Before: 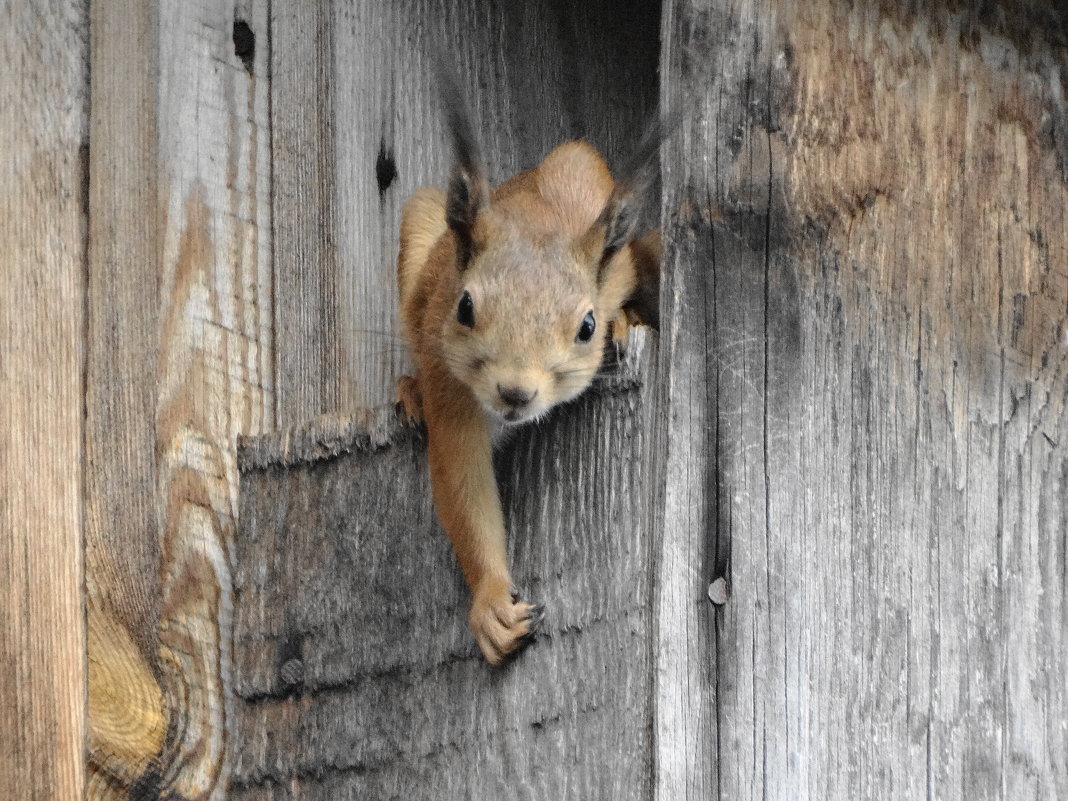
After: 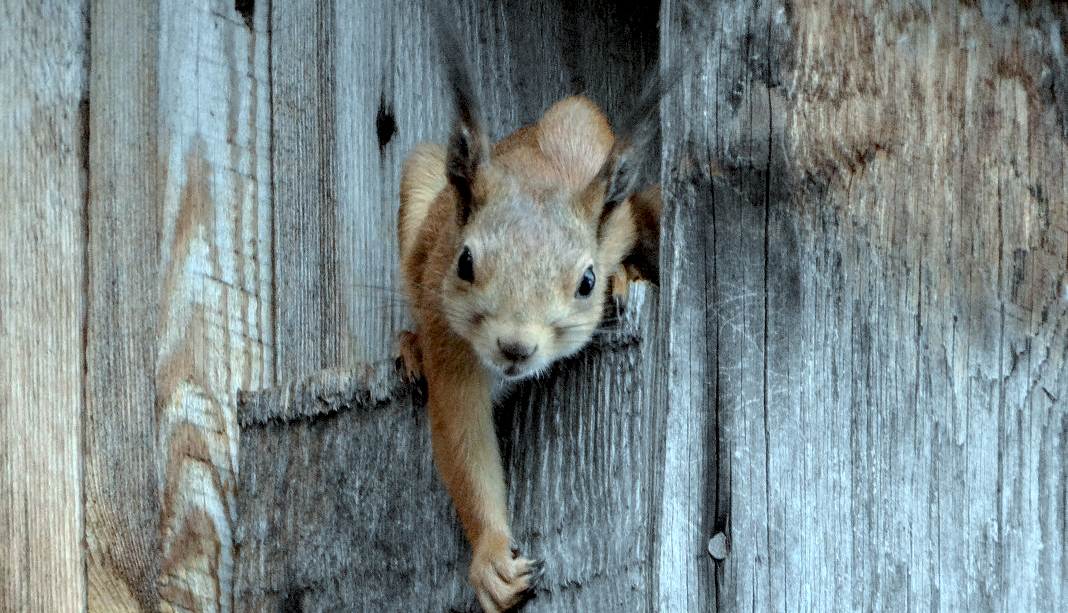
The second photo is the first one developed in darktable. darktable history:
local contrast: on, module defaults
crop: top 5.626%, bottom 17.742%
exposure: black level correction 0.01, exposure 0.016 EV, compensate highlight preservation false
color correction: highlights a* -11.5, highlights b* -15.61
